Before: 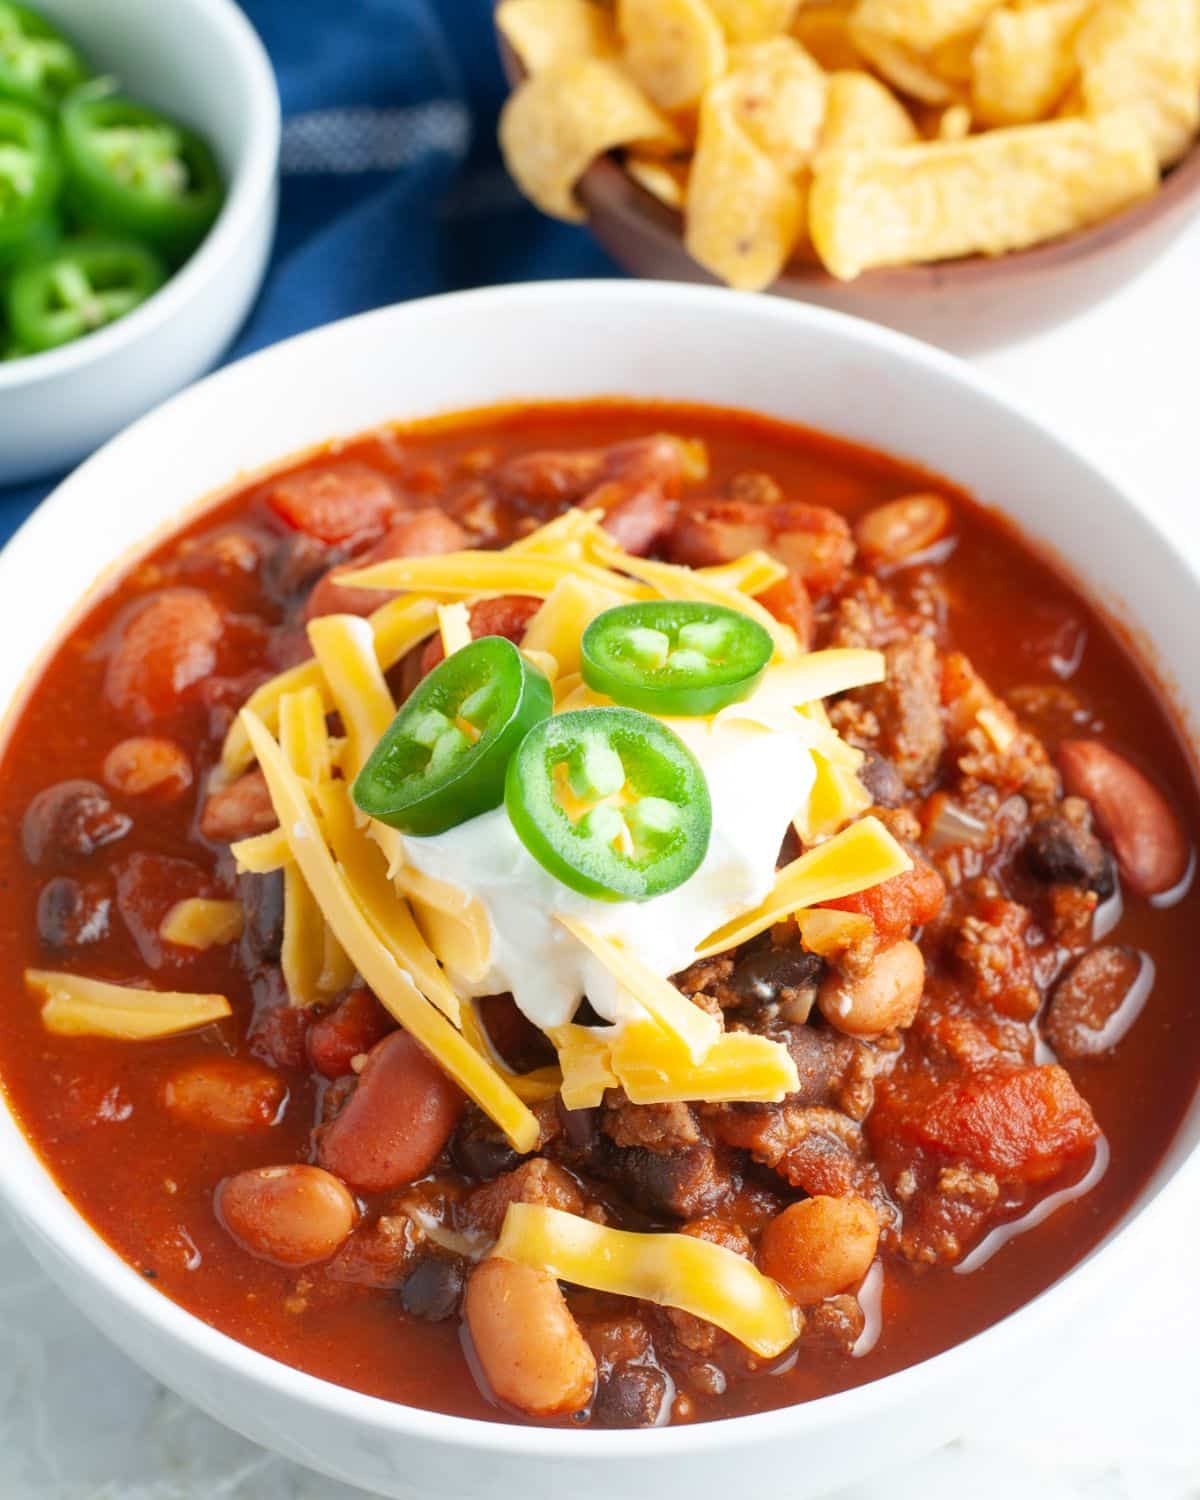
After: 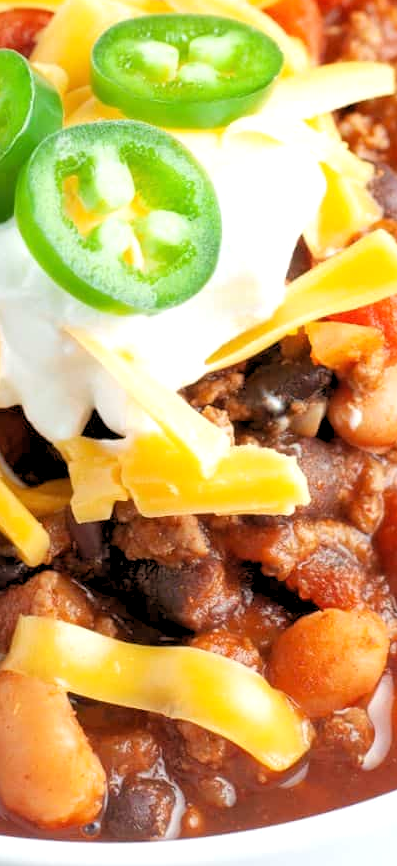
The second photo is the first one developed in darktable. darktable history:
rgb levels: levels [[0.013, 0.434, 0.89], [0, 0.5, 1], [0, 0.5, 1]]
crop: left 40.878%, top 39.176%, right 25.993%, bottom 3.081%
